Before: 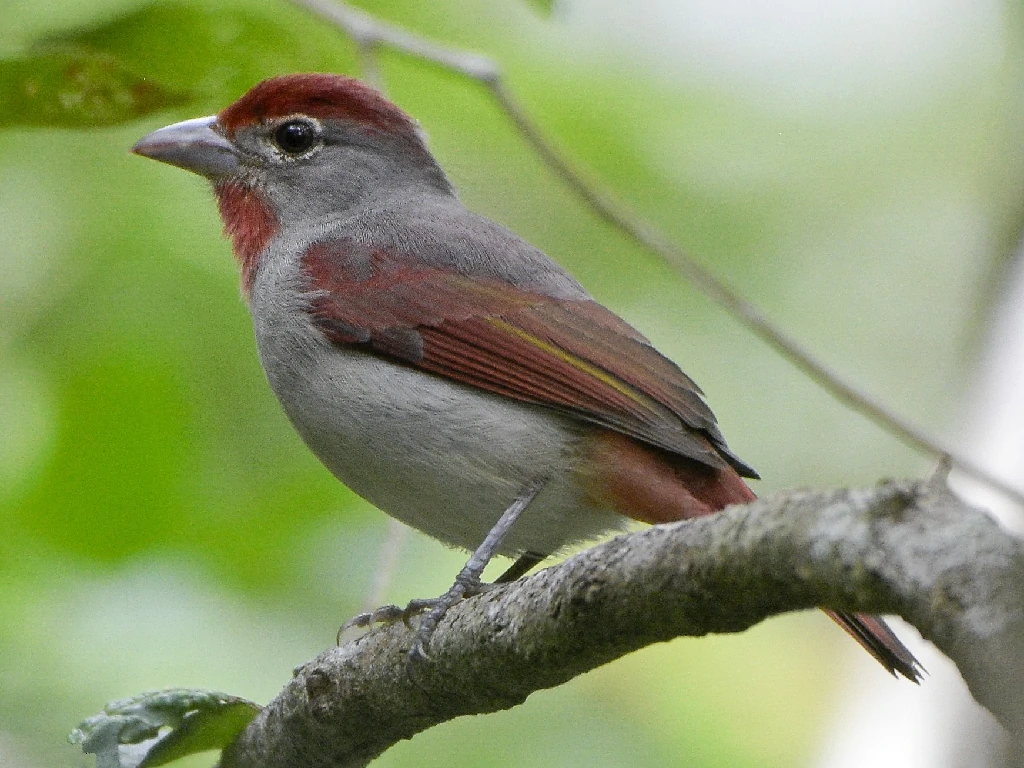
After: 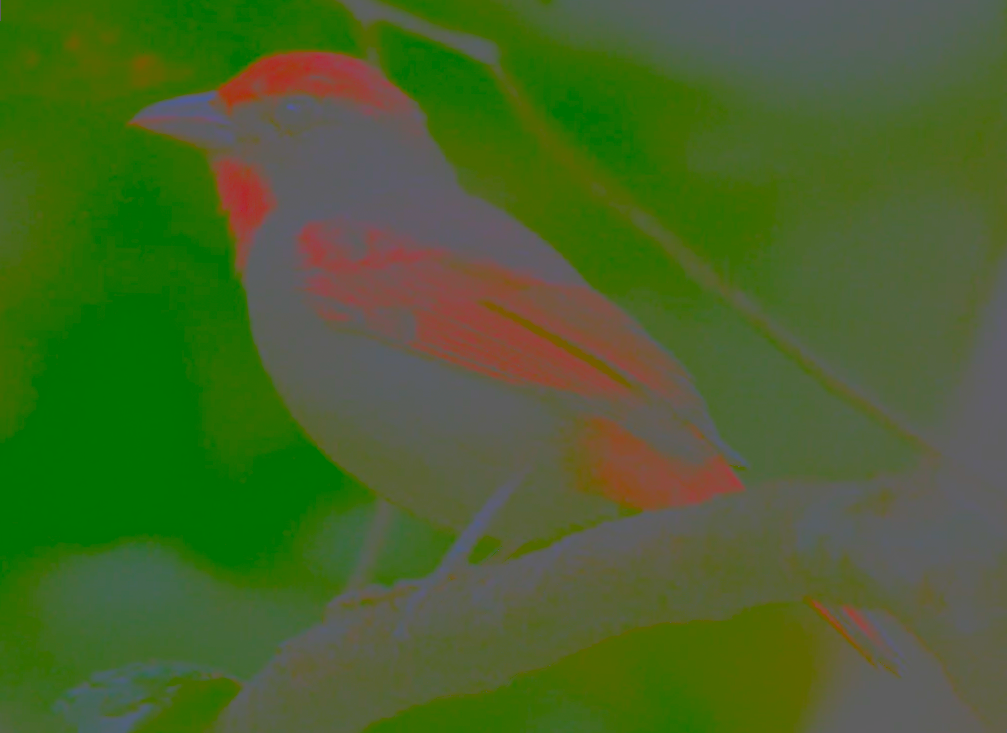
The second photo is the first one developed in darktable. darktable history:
rotate and perspective: rotation 1.57°, crop left 0.018, crop right 0.982, crop top 0.039, crop bottom 0.961
contrast brightness saturation: contrast -0.99, brightness -0.17, saturation 0.75
